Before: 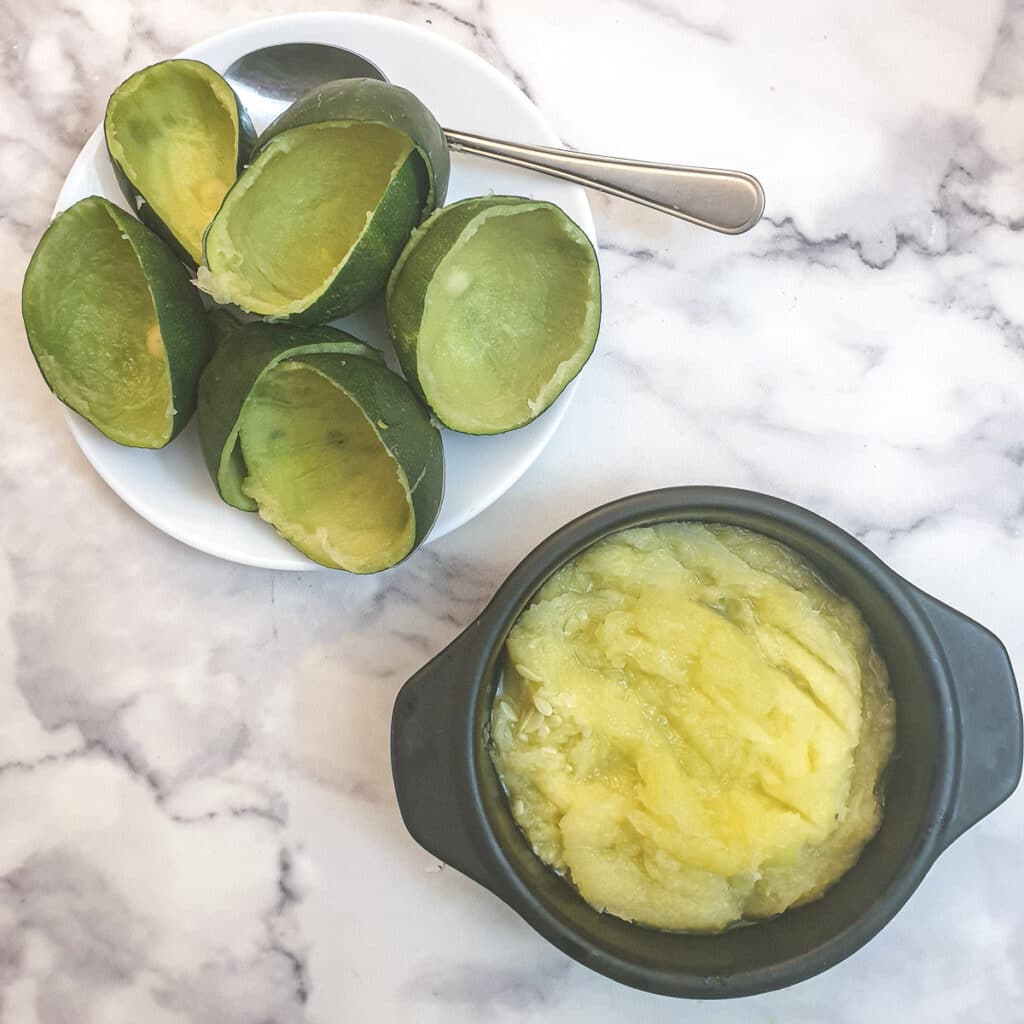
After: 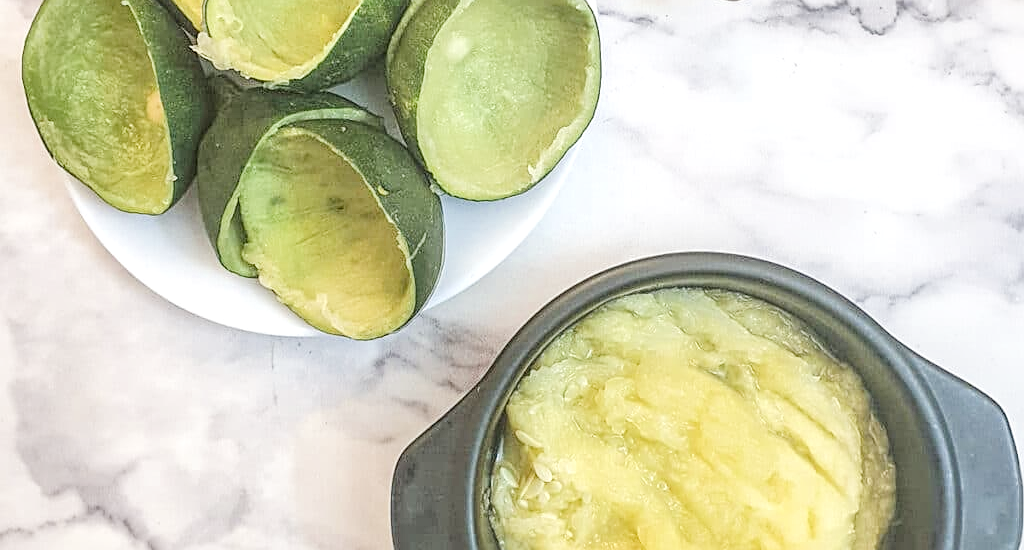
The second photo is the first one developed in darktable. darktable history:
filmic rgb: black relative exposure -7.65 EV, white relative exposure 4.56 EV, hardness 3.61
crop and rotate: top 22.945%, bottom 23.289%
local contrast: highlights 107%, shadows 102%, detail 200%, midtone range 0.2
exposure: black level correction 0, exposure 1.2 EV, compensate exposure bias true, compensate highlight preservation false
sharpen: on, module defaults
